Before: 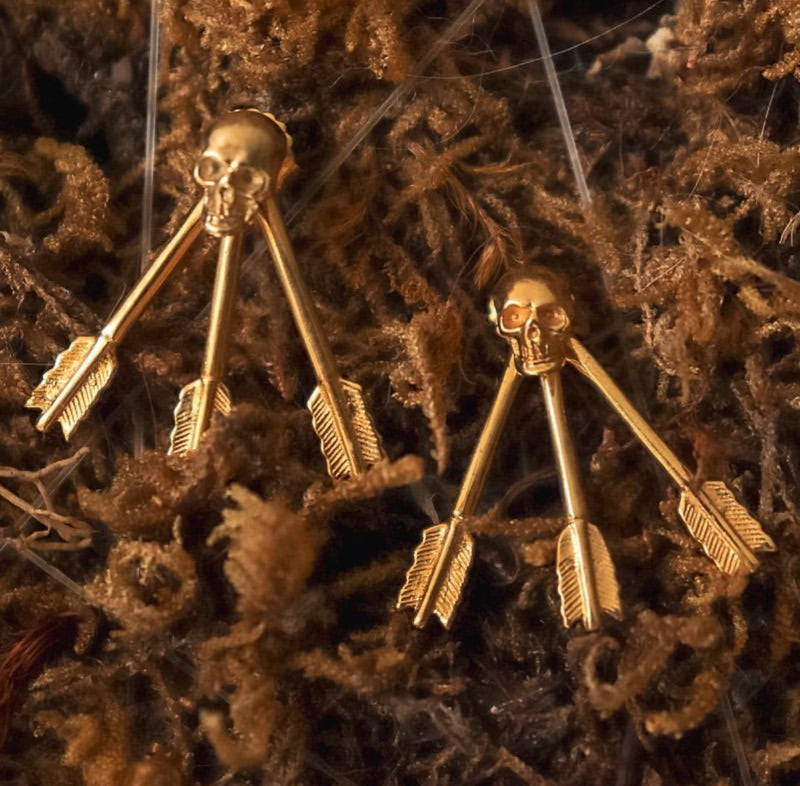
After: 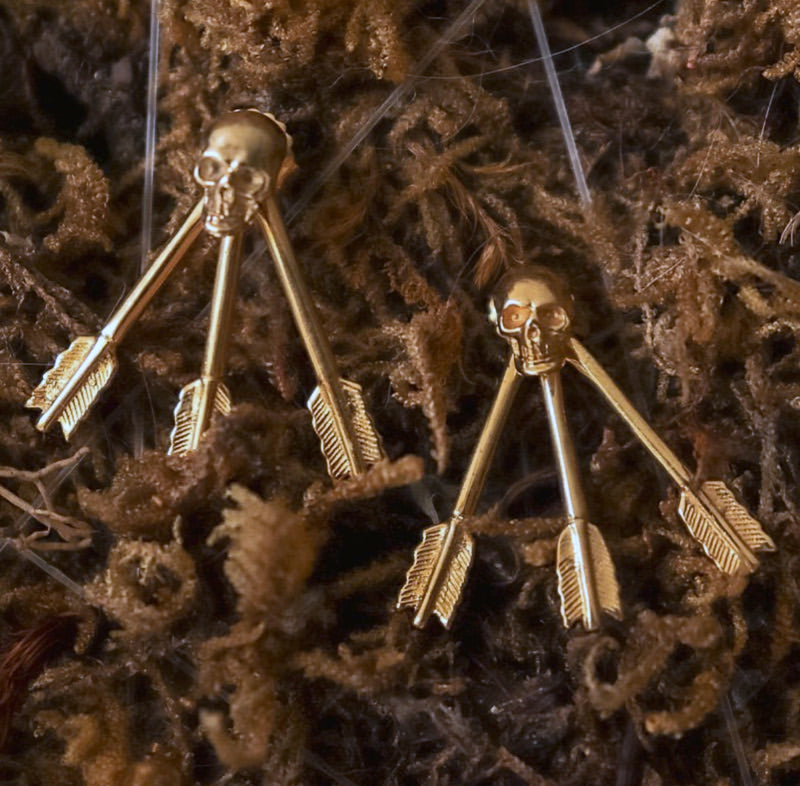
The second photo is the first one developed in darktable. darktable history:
color correction: highlights a* 3.12, highlights b* -1.55, shadows a* -0.101, shadows b* 2.52, saturation 0.98
white balance: red 0.871, blue 1.249
